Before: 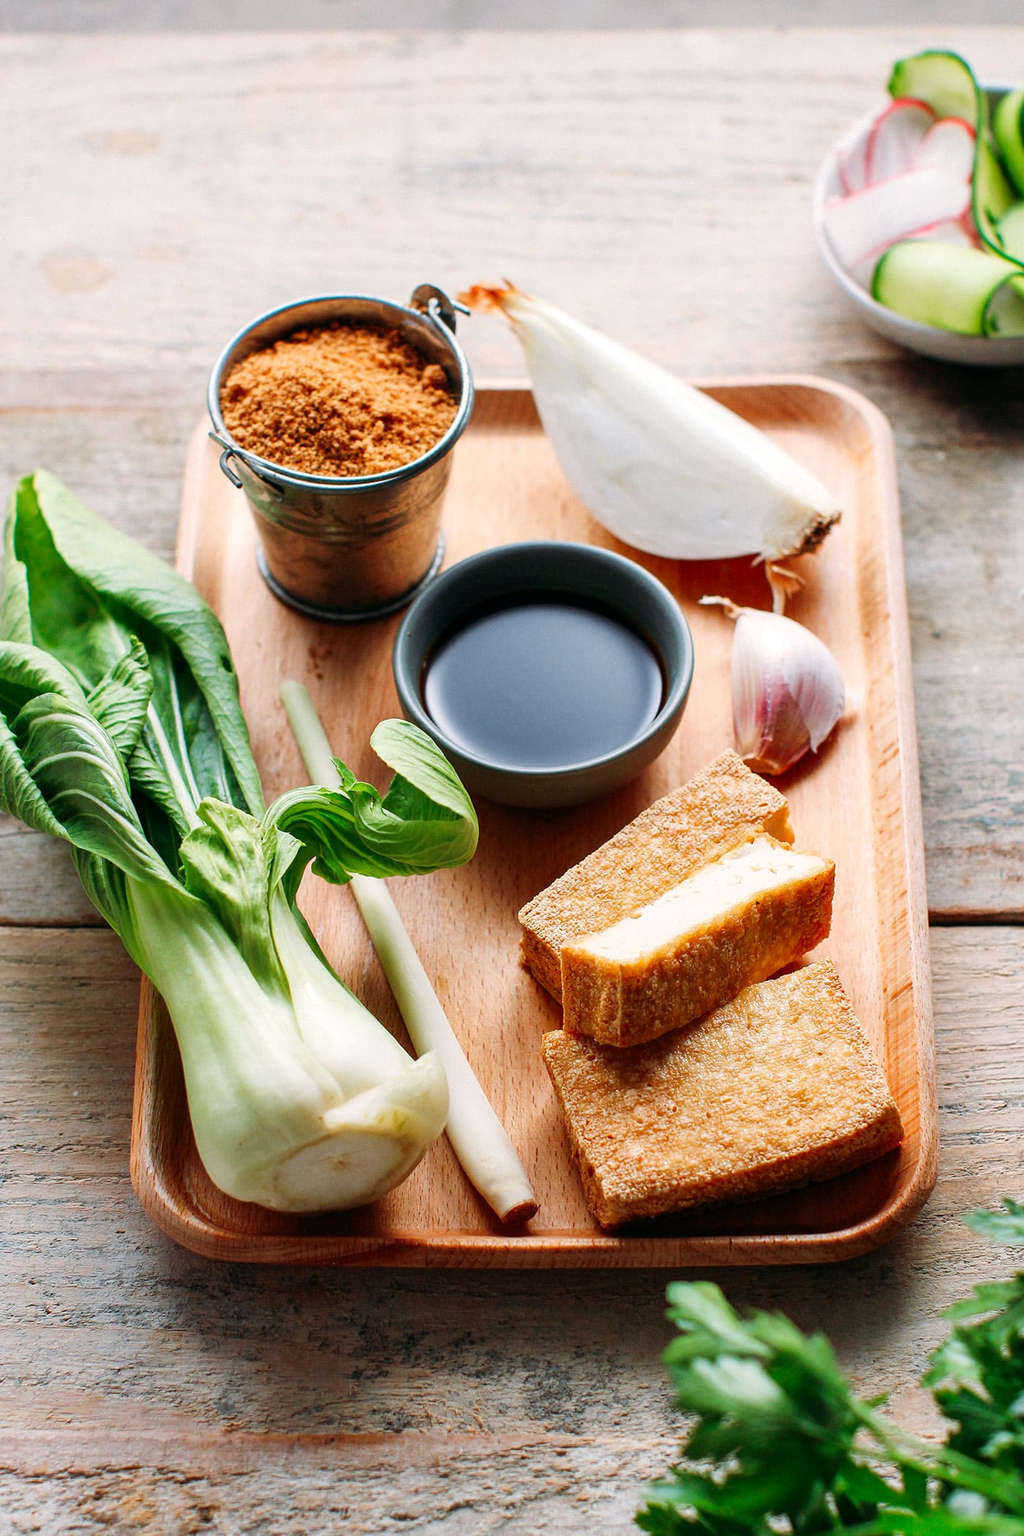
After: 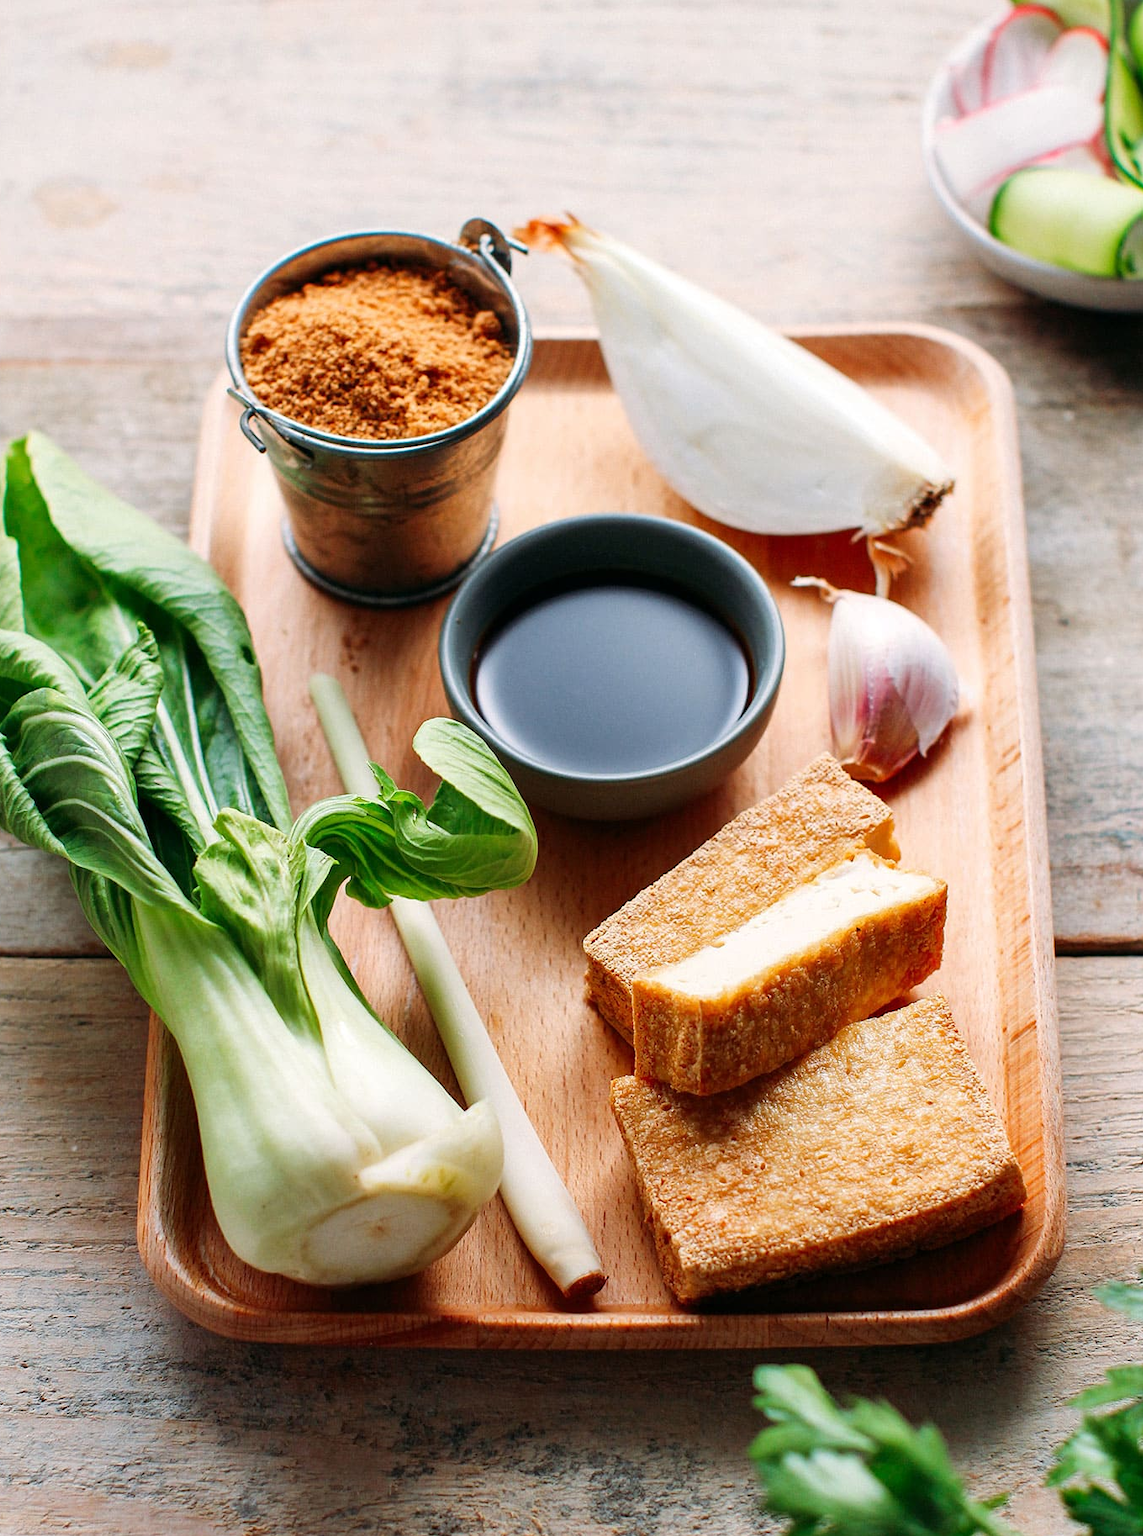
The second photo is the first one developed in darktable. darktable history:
crop: left 1.138%, top 6.15%, right 1.67%, bottom 6.825%
